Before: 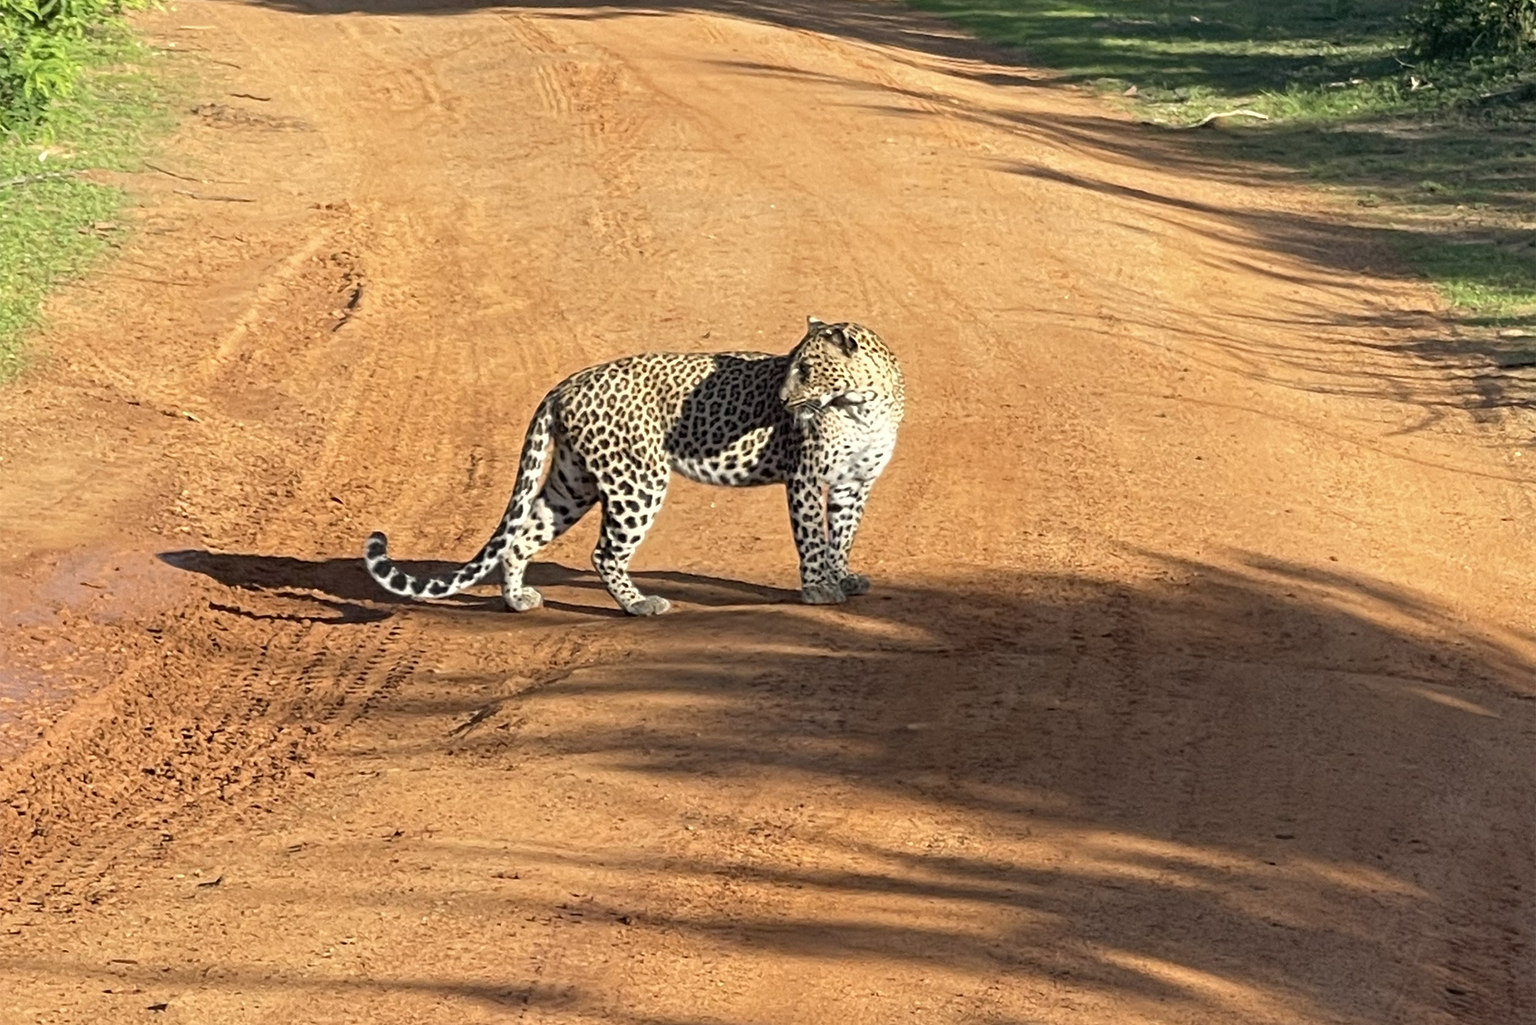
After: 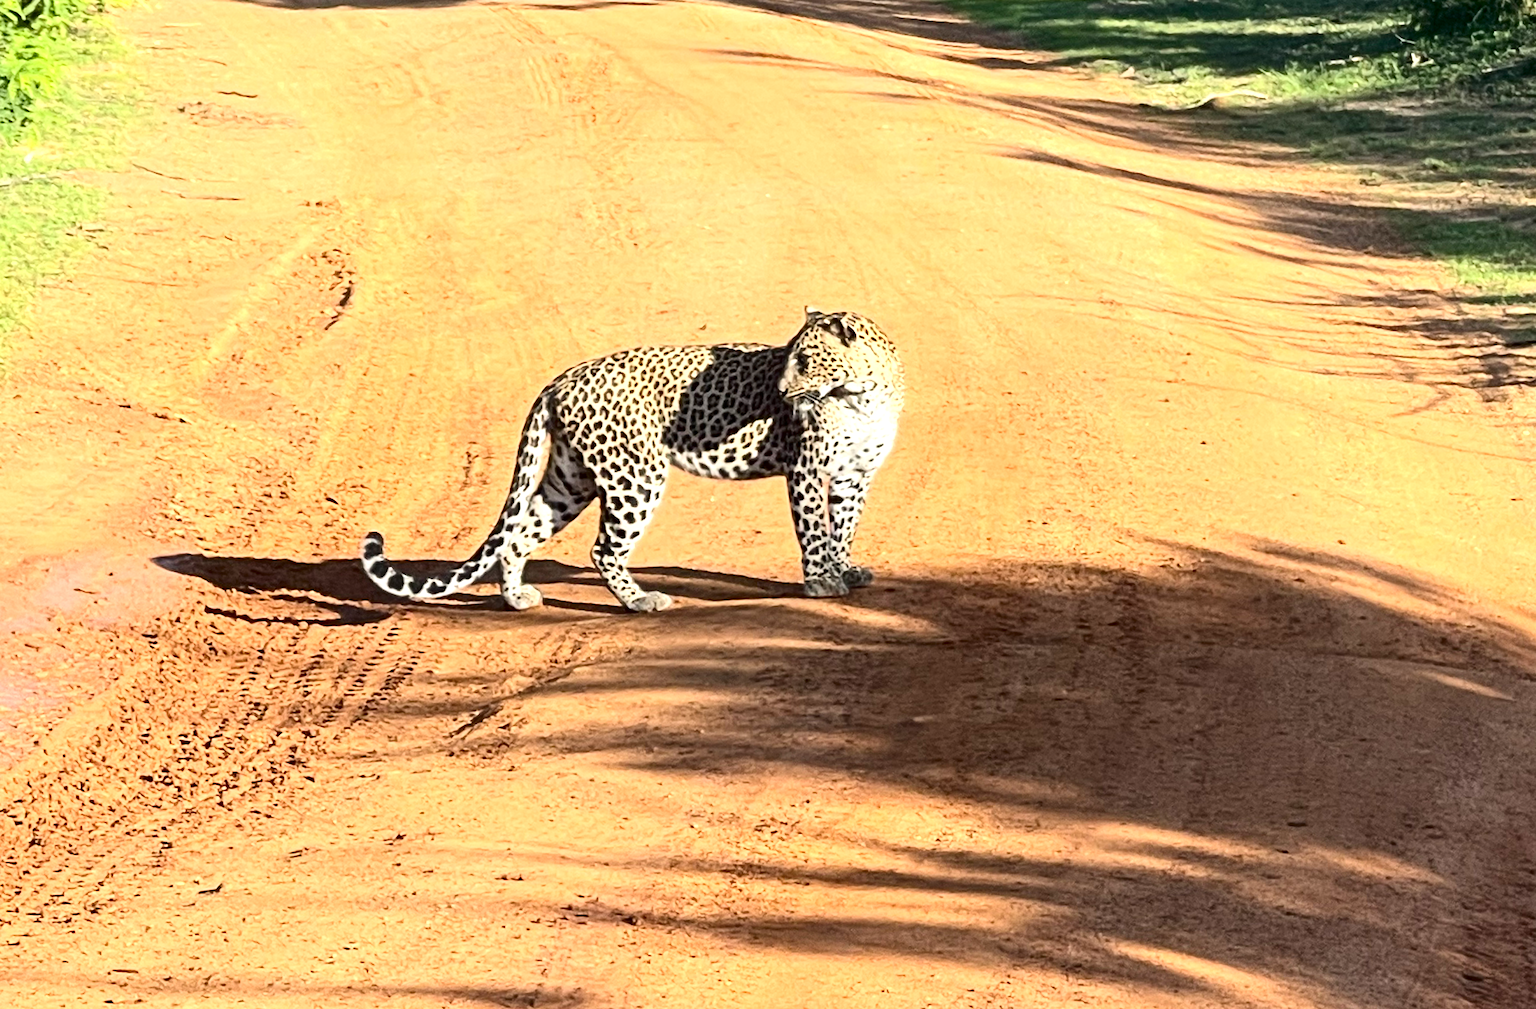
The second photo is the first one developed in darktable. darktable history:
contrast brightness saturation: contrast 0.28
exposure: black level correction 0, exposure 0.68 EV, compensate exposure bias true, compensate highlight preservation false
rotate and perspective: rotation -1°, crop left 0.011, crop right 0.989, crop top 0.025, crop bottom 0.975
